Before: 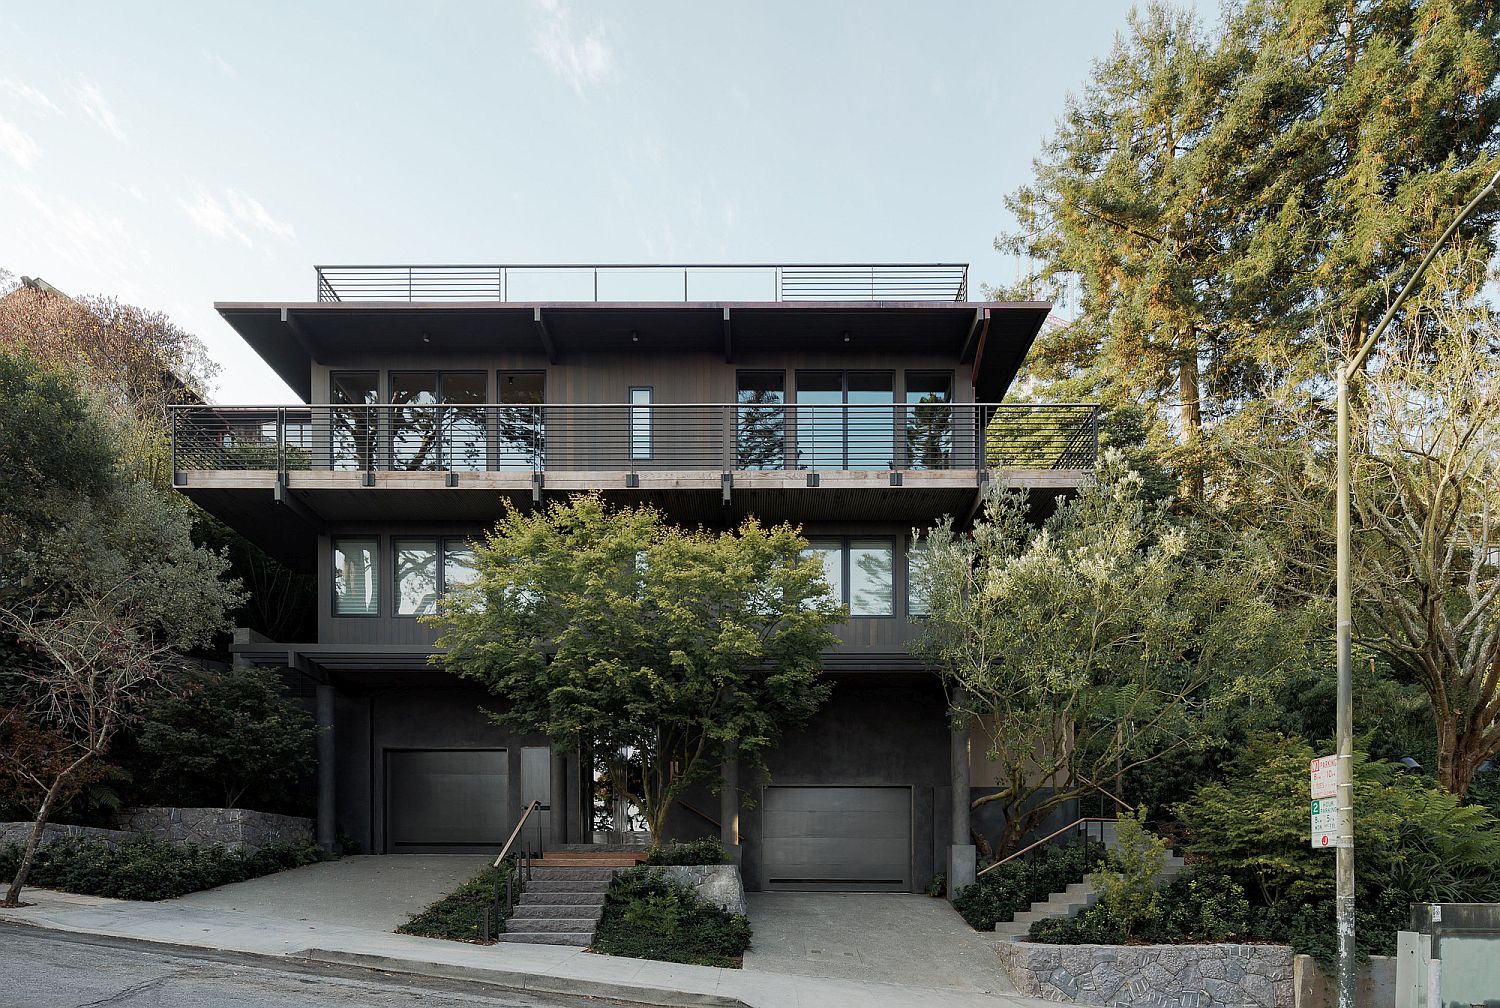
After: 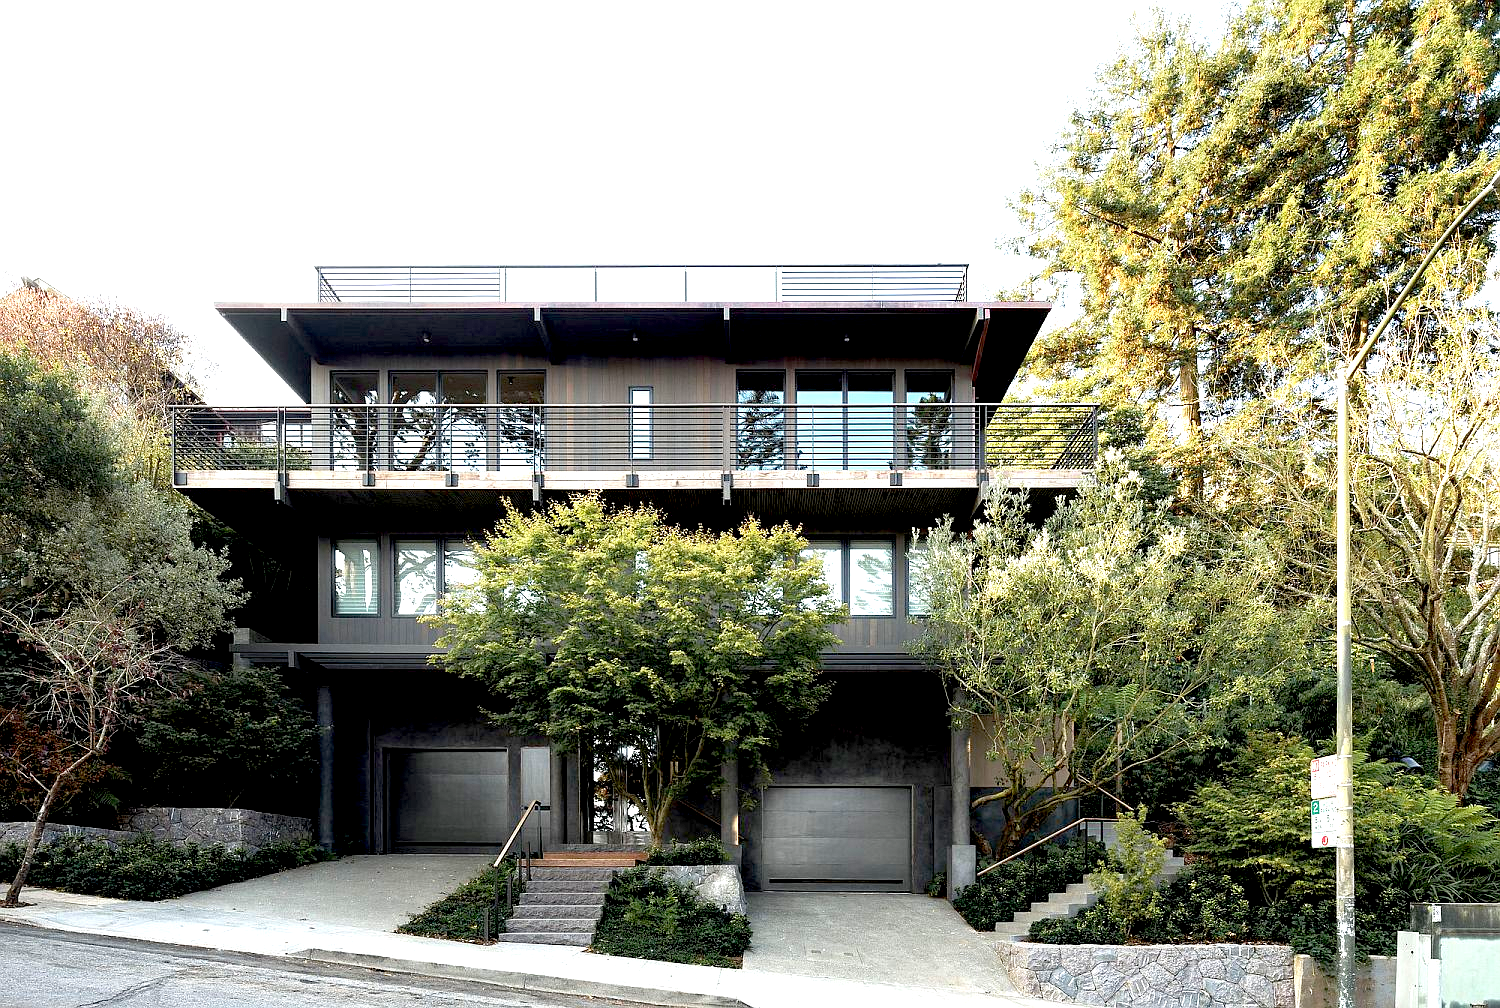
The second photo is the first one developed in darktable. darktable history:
exposure: black level correction 0.009, exposure 1.415 EV, compensate exposure bias true, compensate highlight preservation false
